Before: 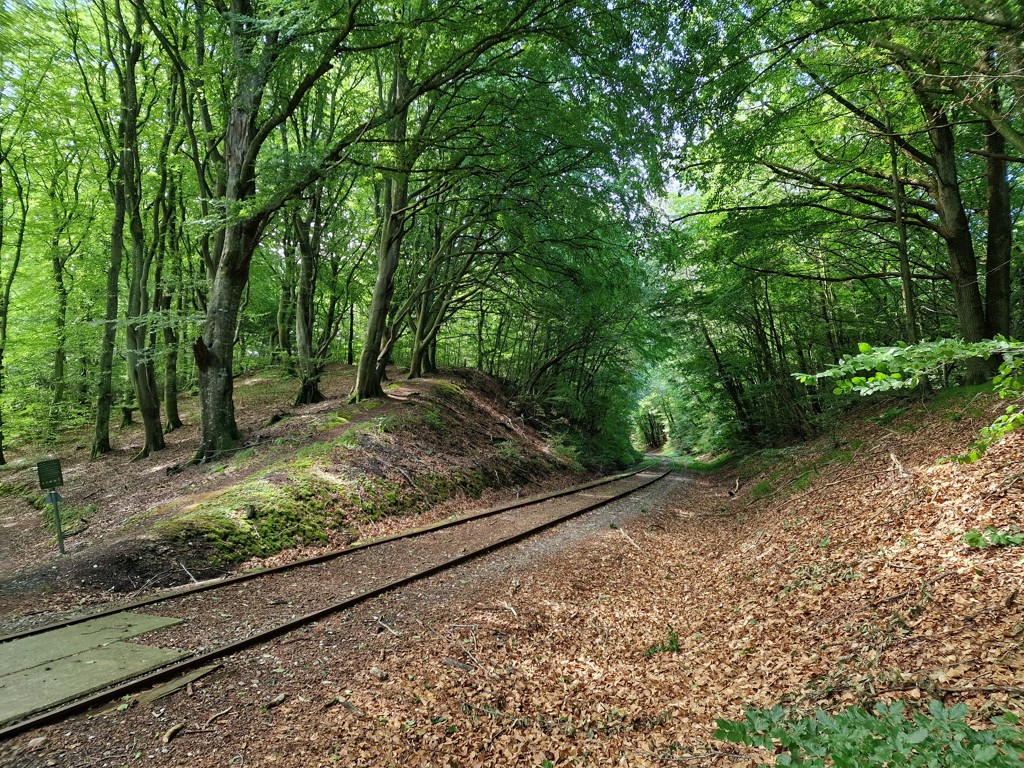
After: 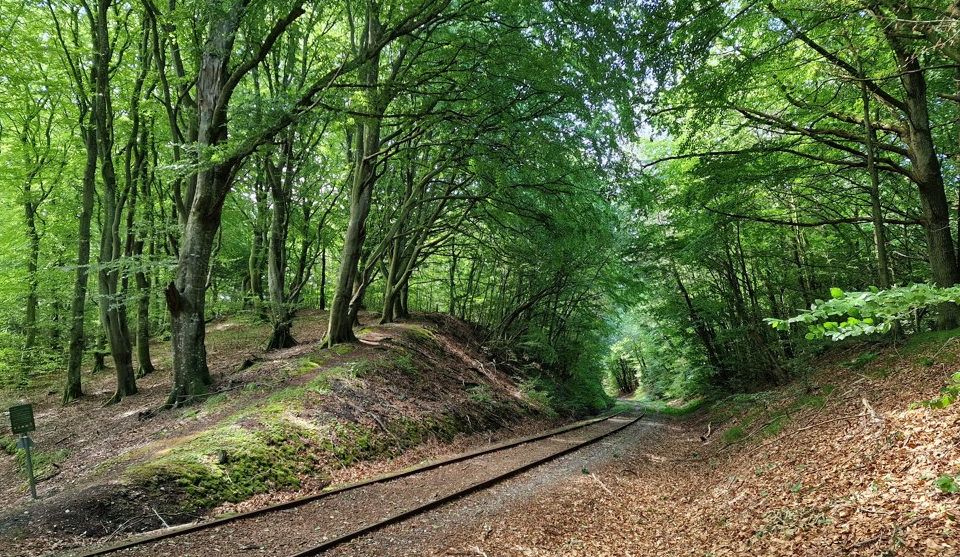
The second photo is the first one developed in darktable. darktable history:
crop: left 2.737%, top 7.287%, right 3.421%, bottom 20.179%
shadows and highlights: highlights color adjustment 0%, low approximation 0.01, soften with gaussian
